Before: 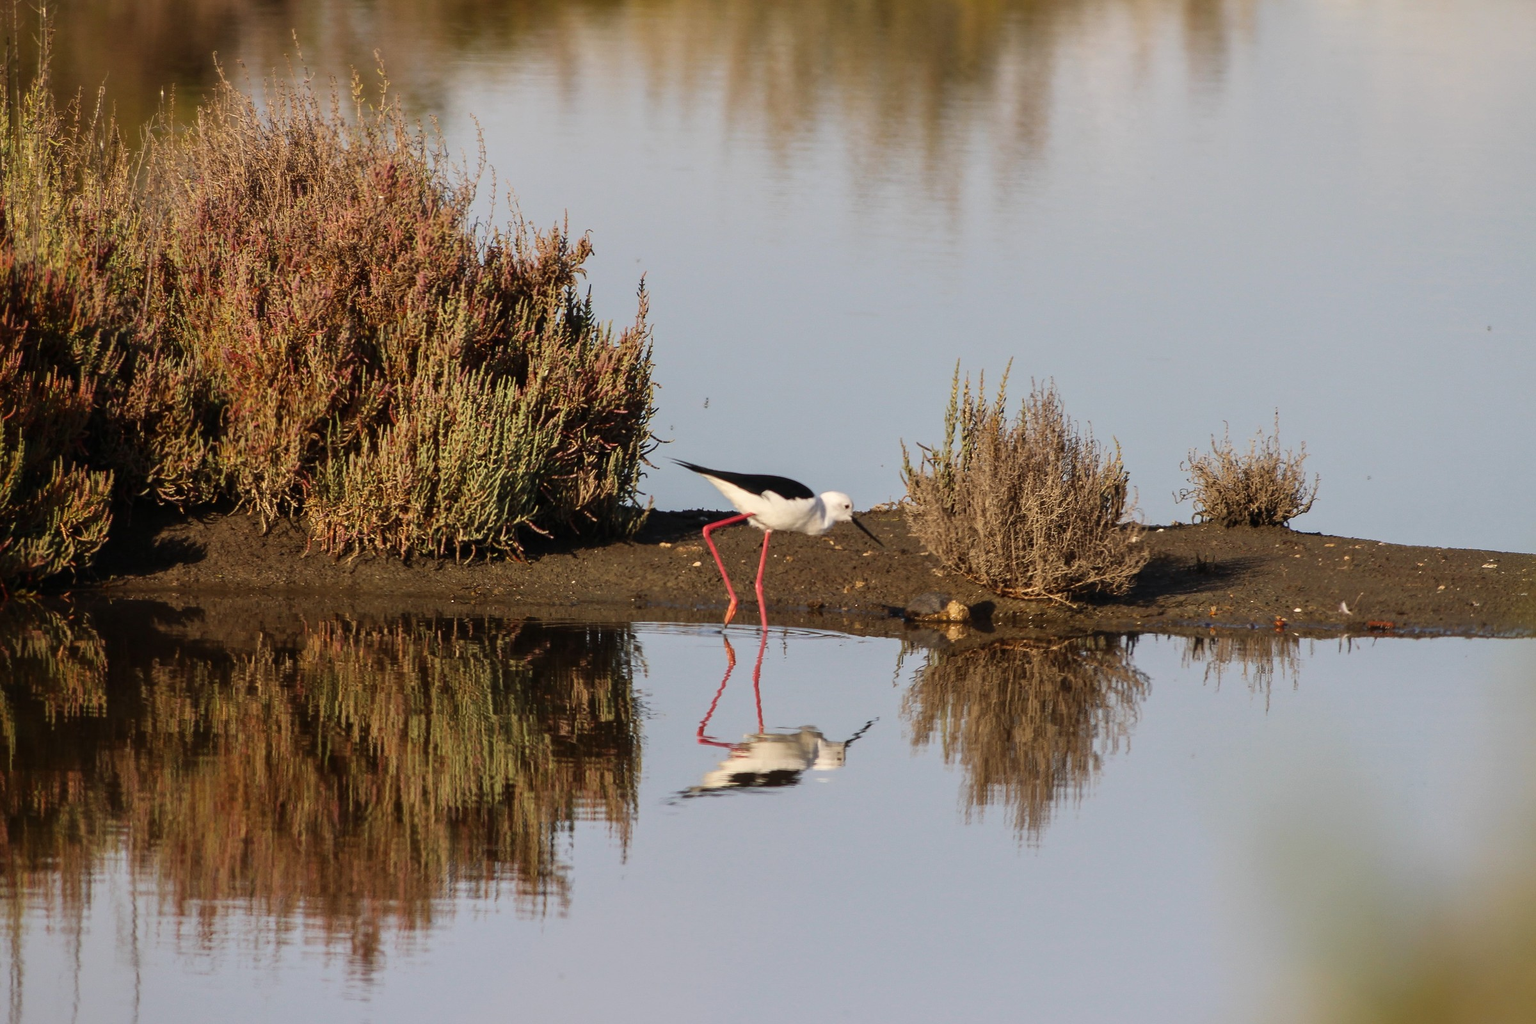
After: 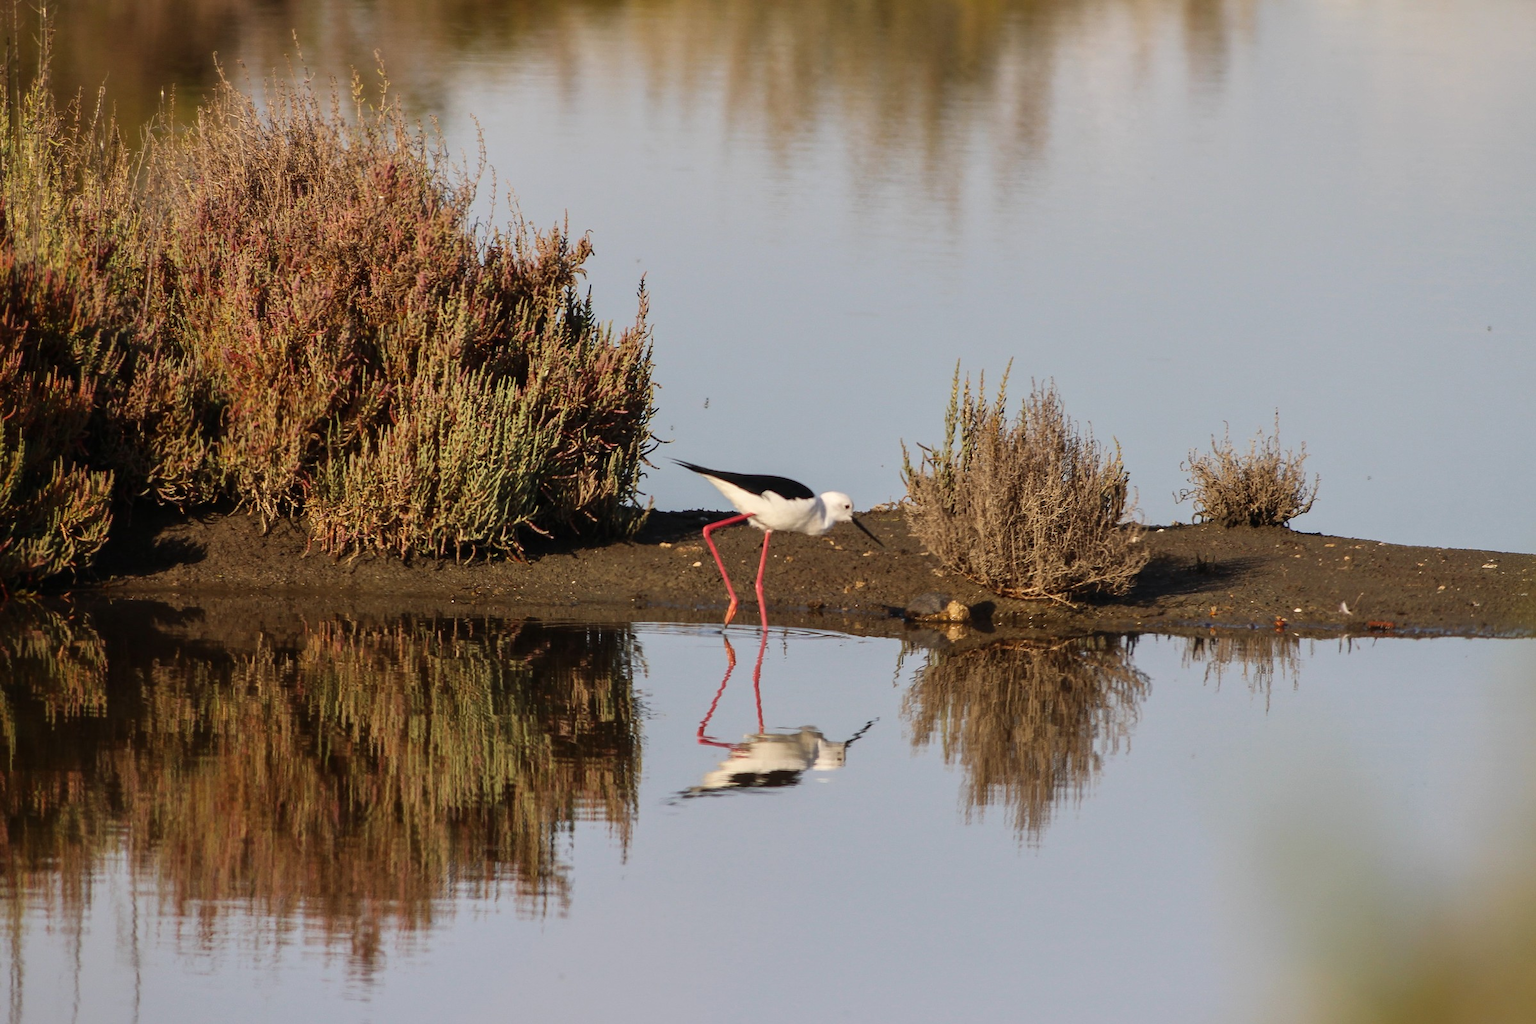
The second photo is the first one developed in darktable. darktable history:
shadows and highlights: shadows 4.1, highlights -17.6, soften with gaussian
